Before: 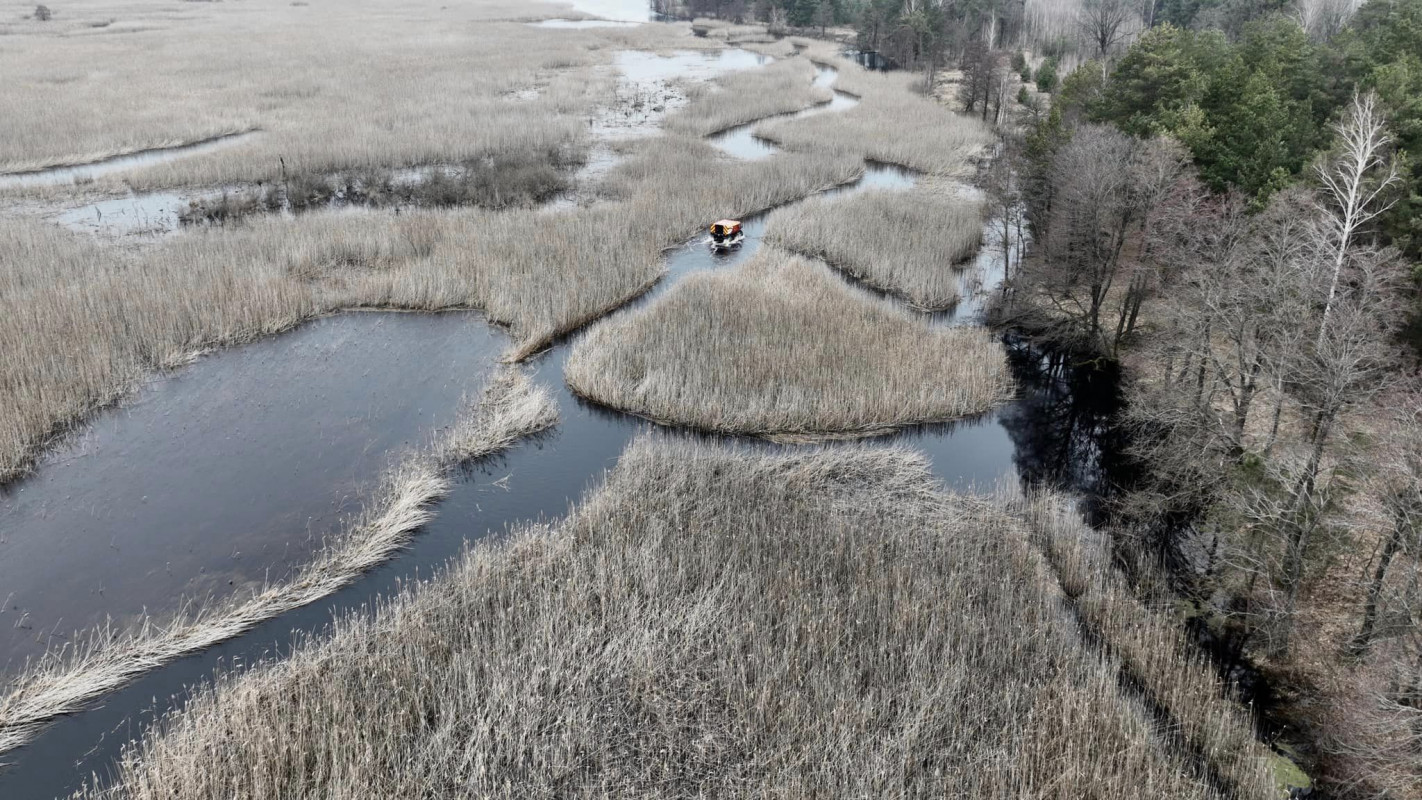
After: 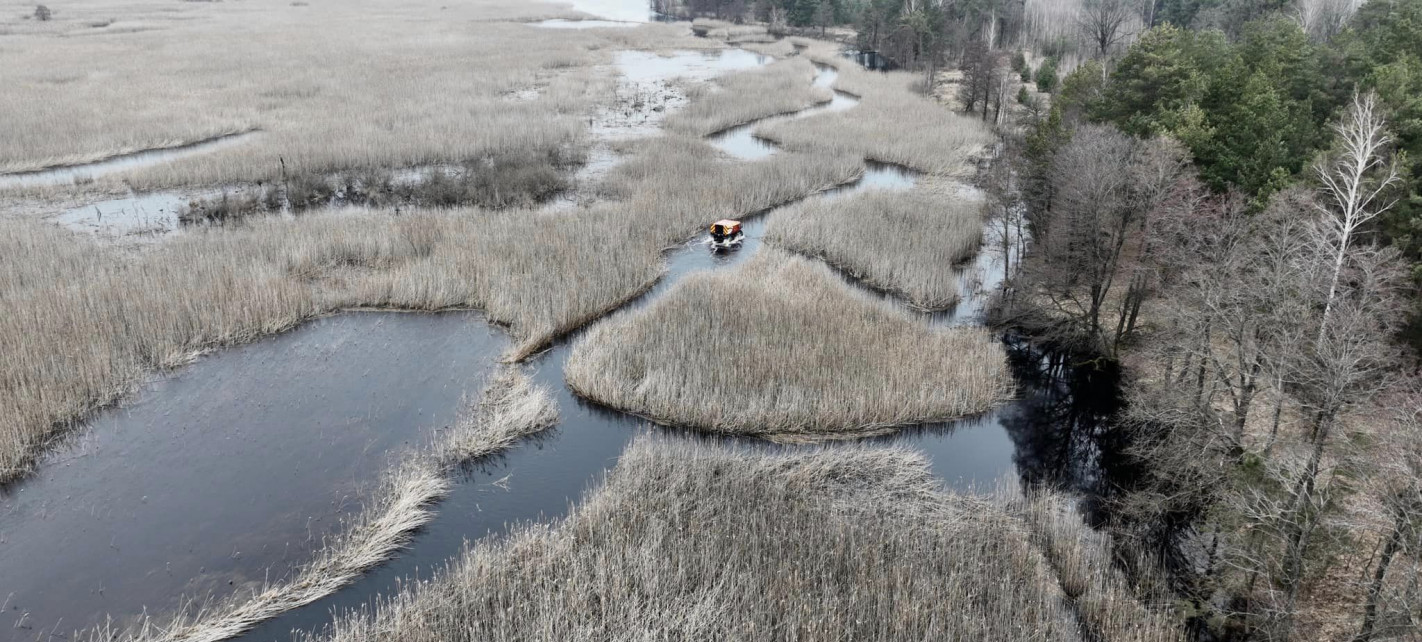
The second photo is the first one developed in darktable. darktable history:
crop: bottom 19.644%
rotate and perspective: automatic cropping off
